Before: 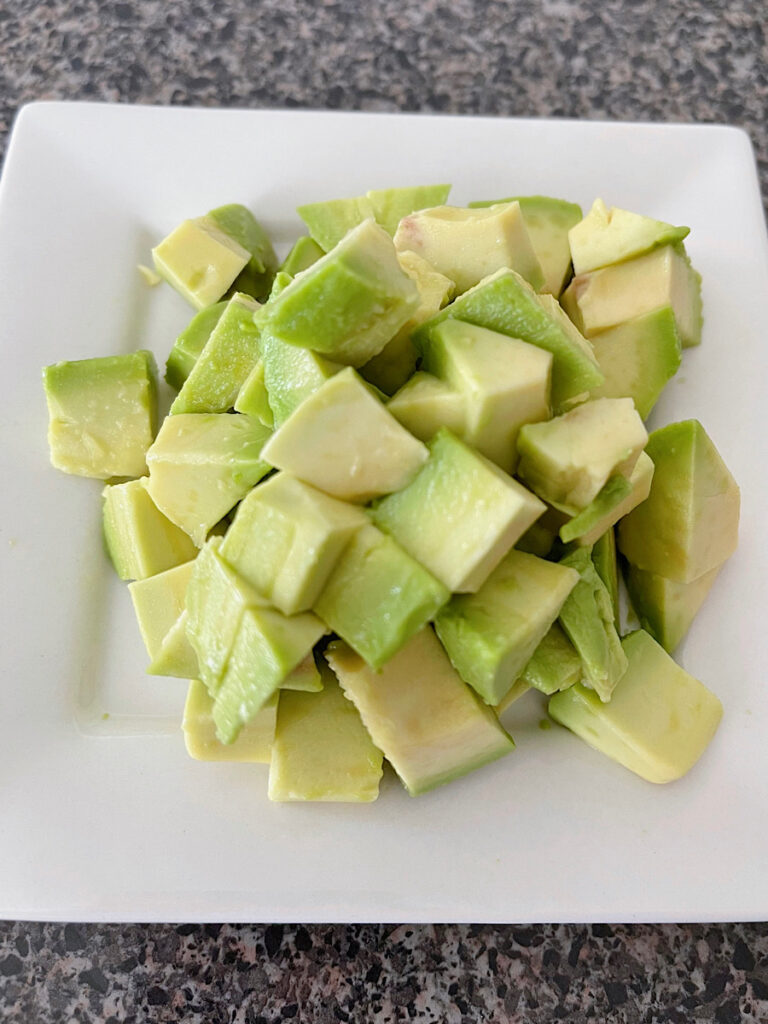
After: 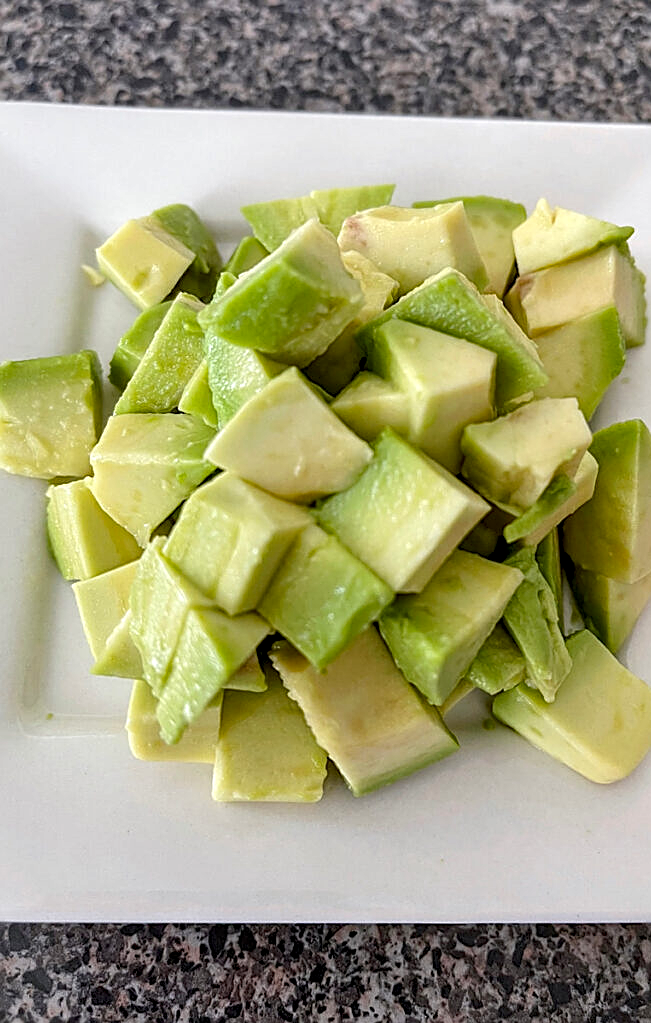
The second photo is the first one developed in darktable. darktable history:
crop: left 7.324%, right 7.795%
sharpen: on, module defaults
haze removal: compatibility mode true, adaptive false
local contrast: detail 140%
